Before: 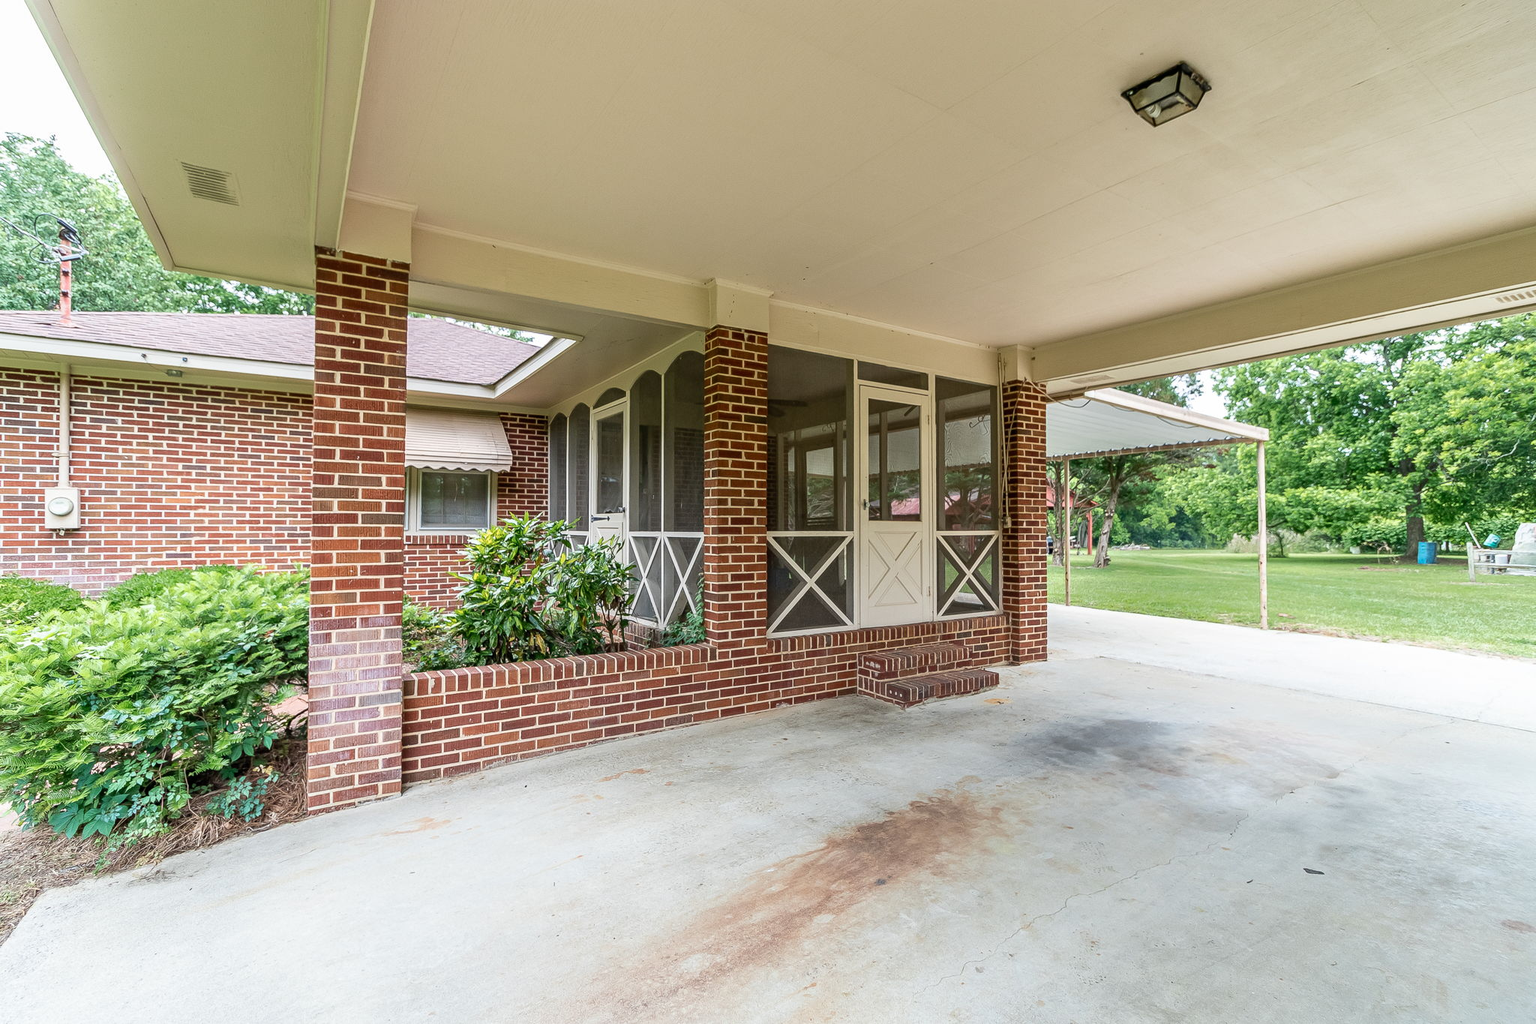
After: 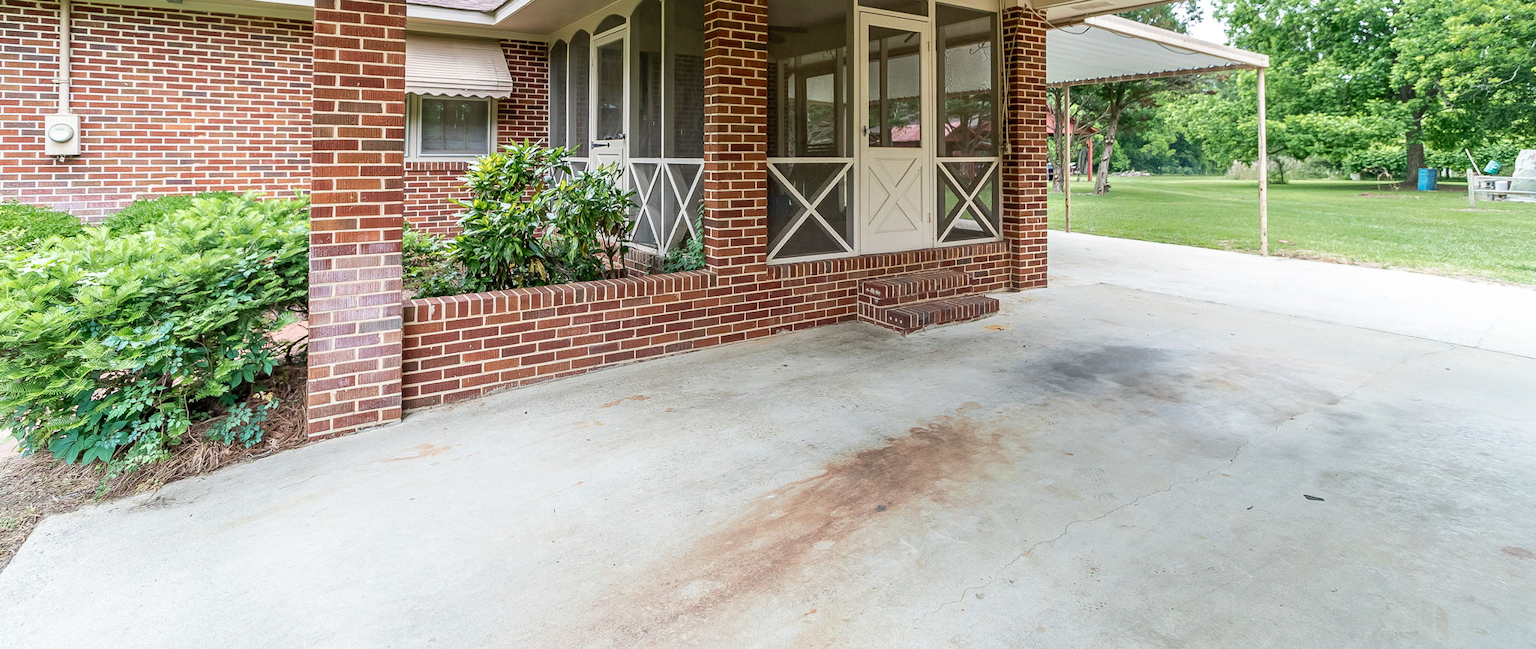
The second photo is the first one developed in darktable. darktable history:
crop and rotate: top 36.509%
color calibration: illuminant same as pipeline (D50), adaptation XYZ, x 0.345, y 0.357, temperature 5012.27 K
tone equalizer: edges refinement/feathering 500, mask exposure compensation -1.57 EV, preserve details no
